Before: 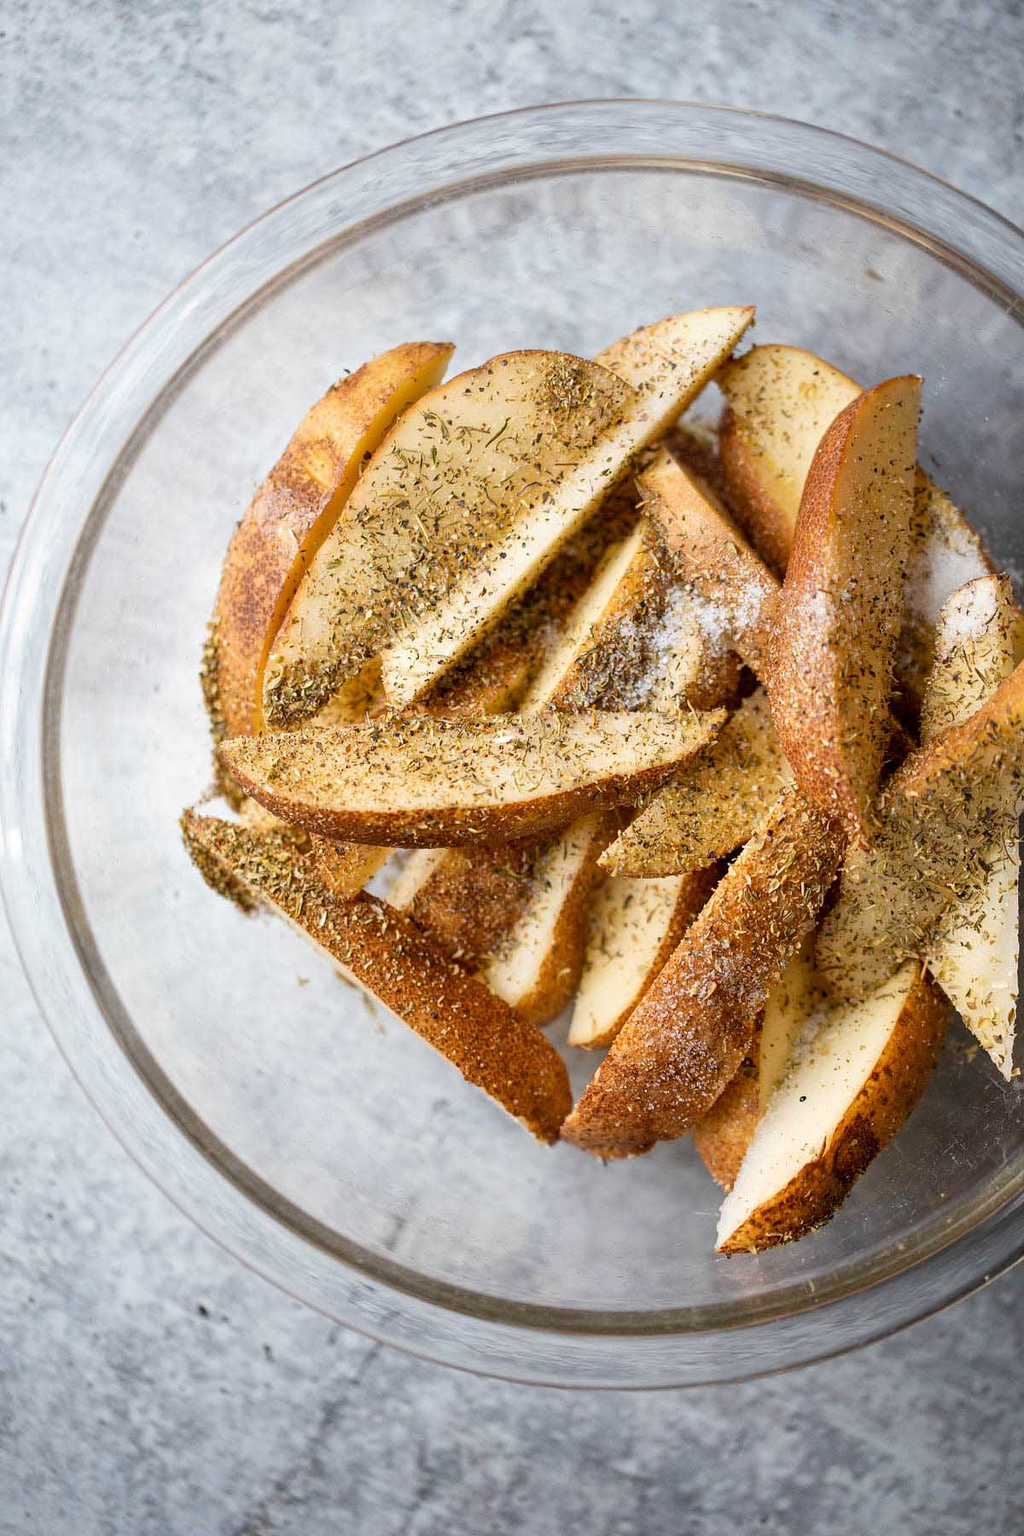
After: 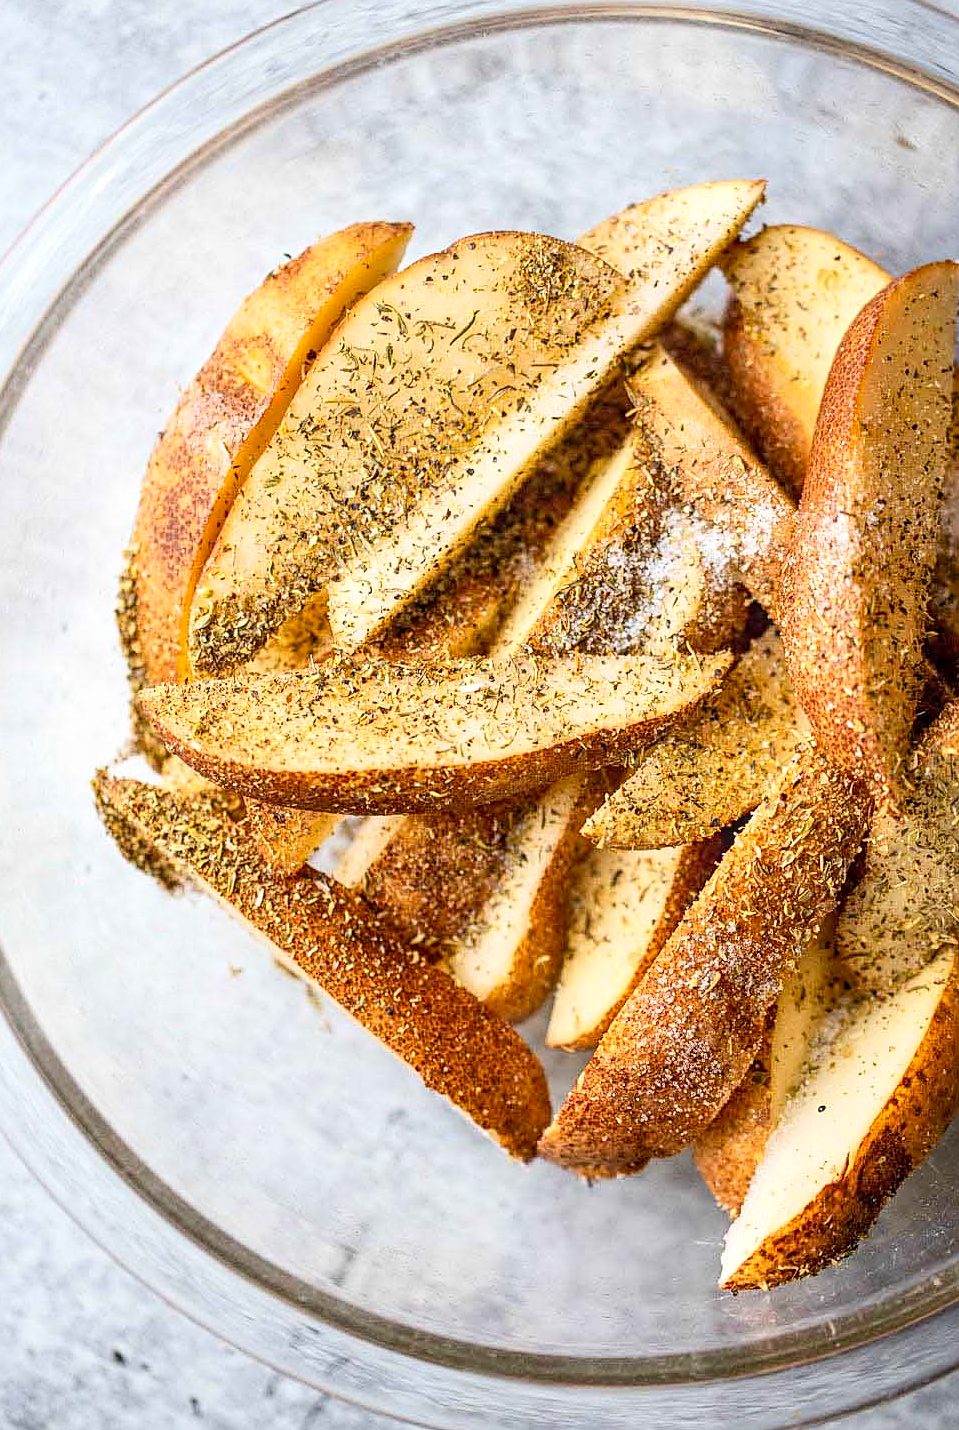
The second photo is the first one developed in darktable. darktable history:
tone equalizer: on, module defaults
local contrast: on, module defaults
sharpen: on, module defaults
contrast brightness saturation: contrast 0.196, brightness 0.164, saturation 0.217
crop and rotate: left 9.979%, top 9.947%, right 10.081%, bottom 10.582%
